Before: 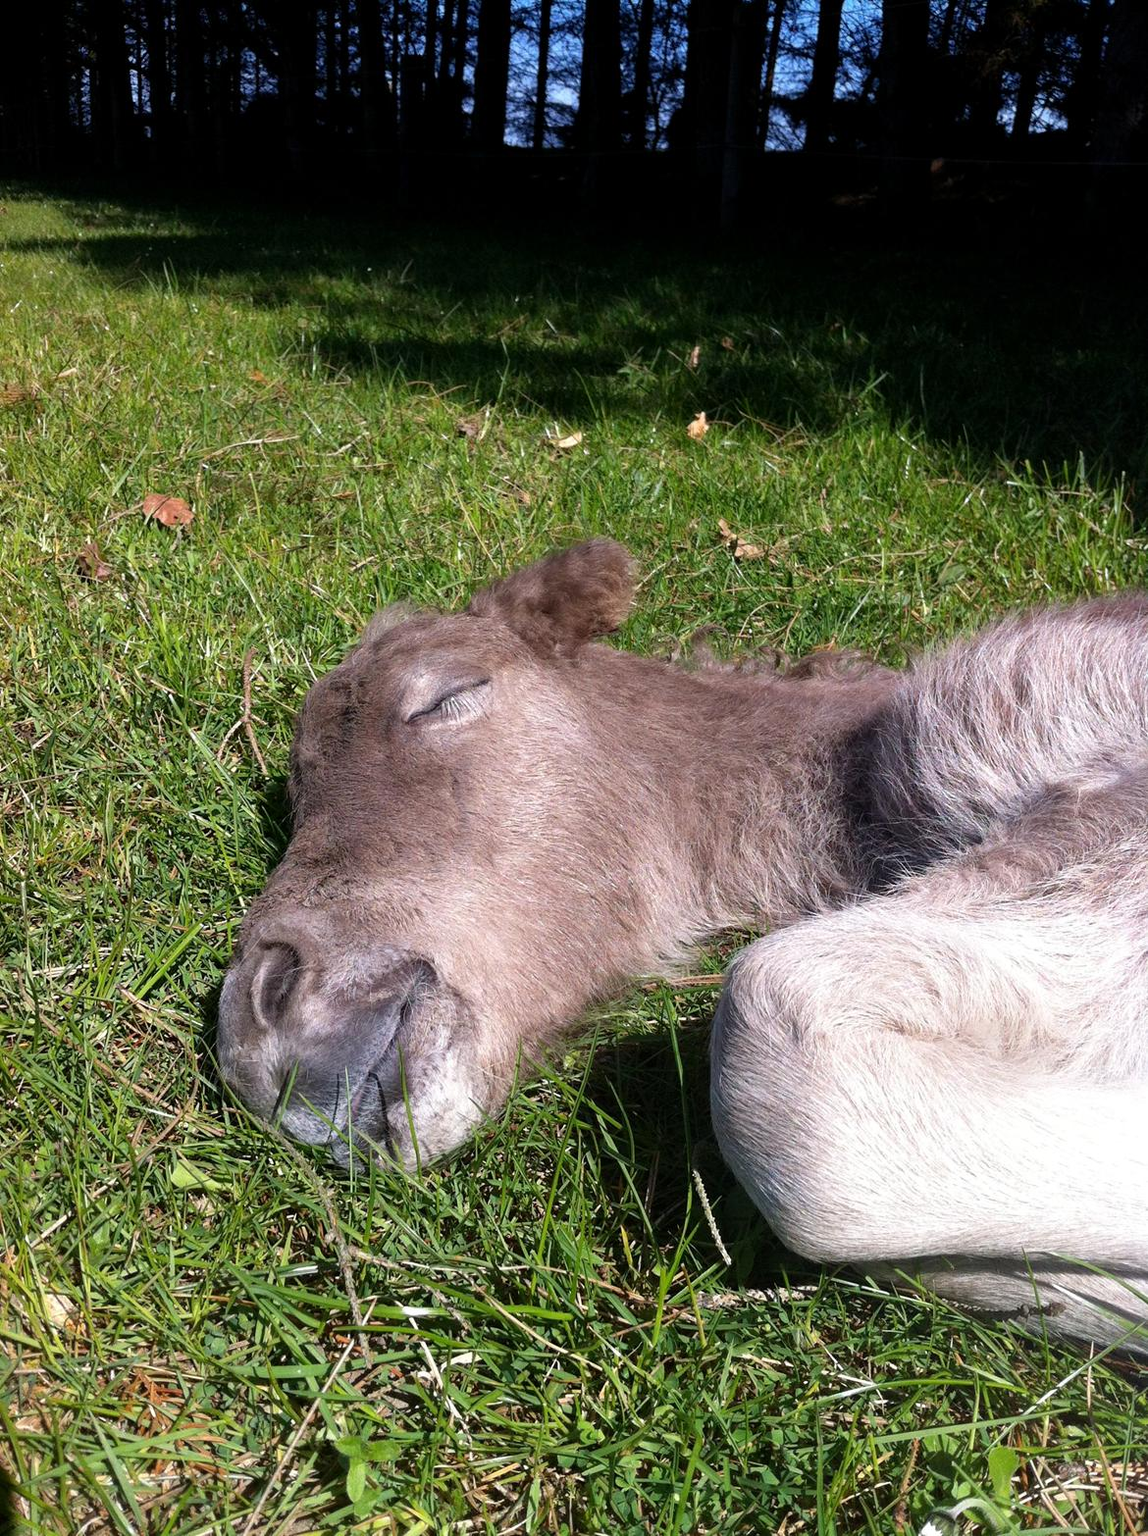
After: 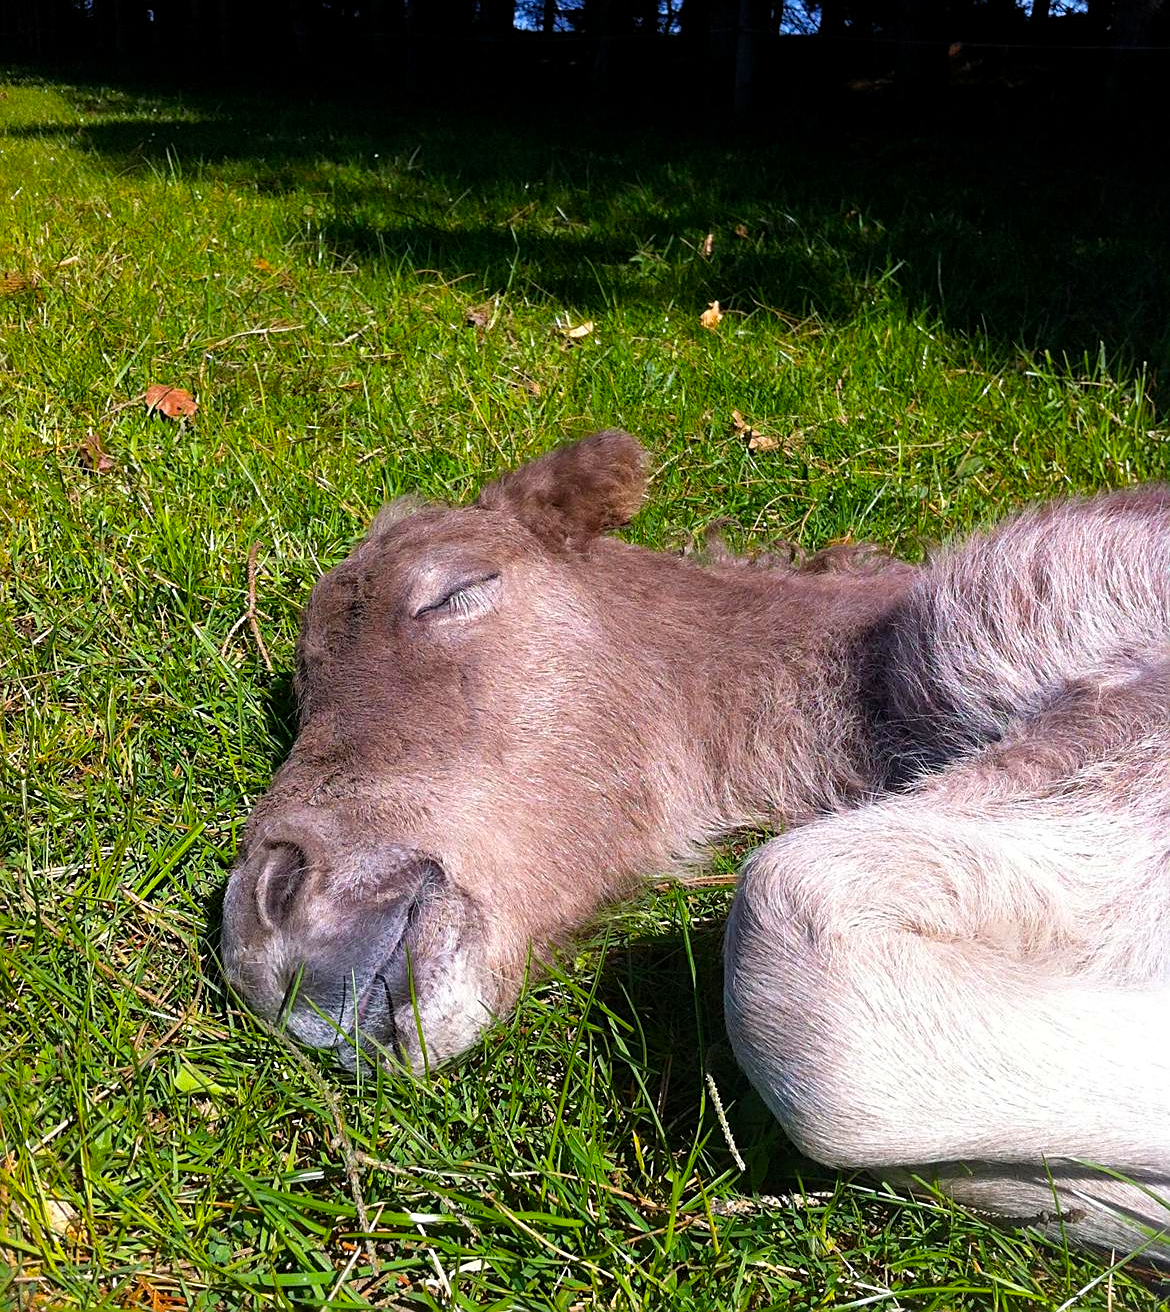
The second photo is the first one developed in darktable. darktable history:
sharpen: on, module defaults
crop: top 7.625%, bottom 8.027%
color balance rgb: linear chroma grading › global chroma 15%, perceptual saturation grading › global saturation 30%
